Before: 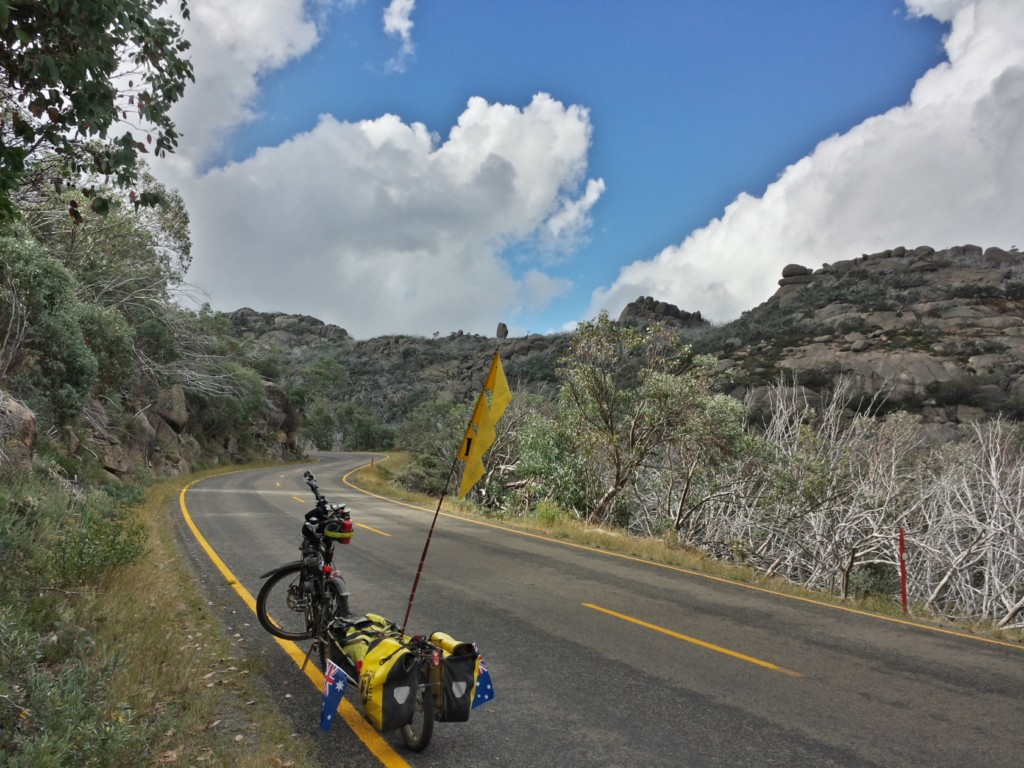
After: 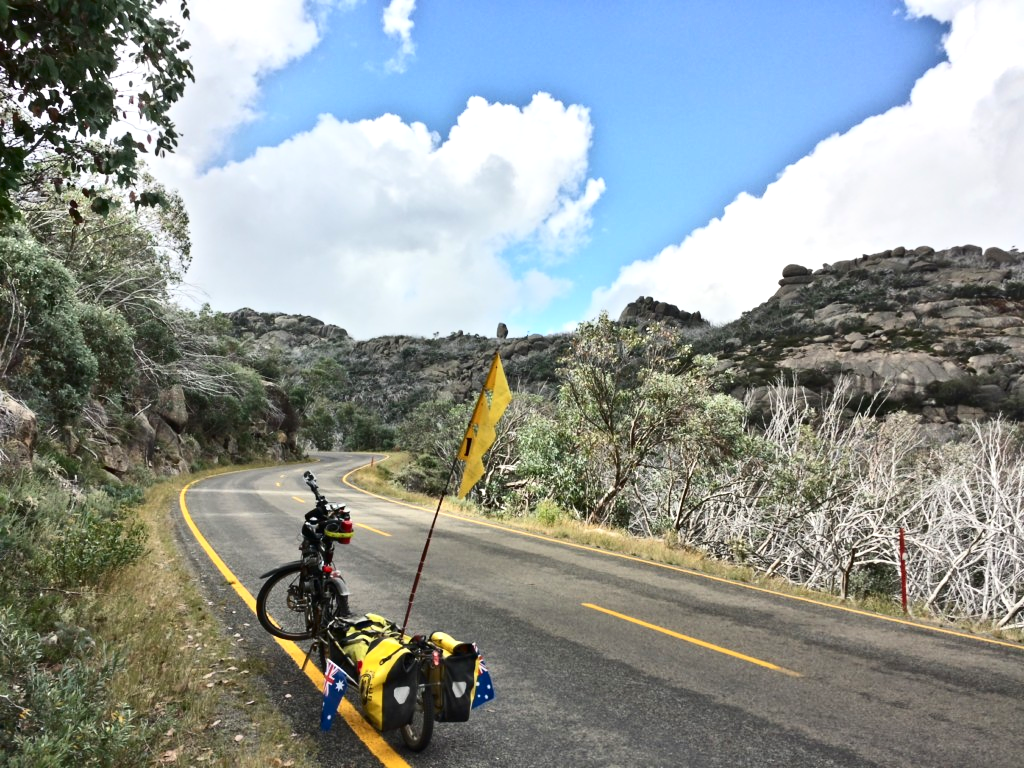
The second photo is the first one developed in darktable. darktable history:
contrast brightness saturation: contrast 0.28
exposure: exposure 0.7 EV, compensate highlight preservation false
